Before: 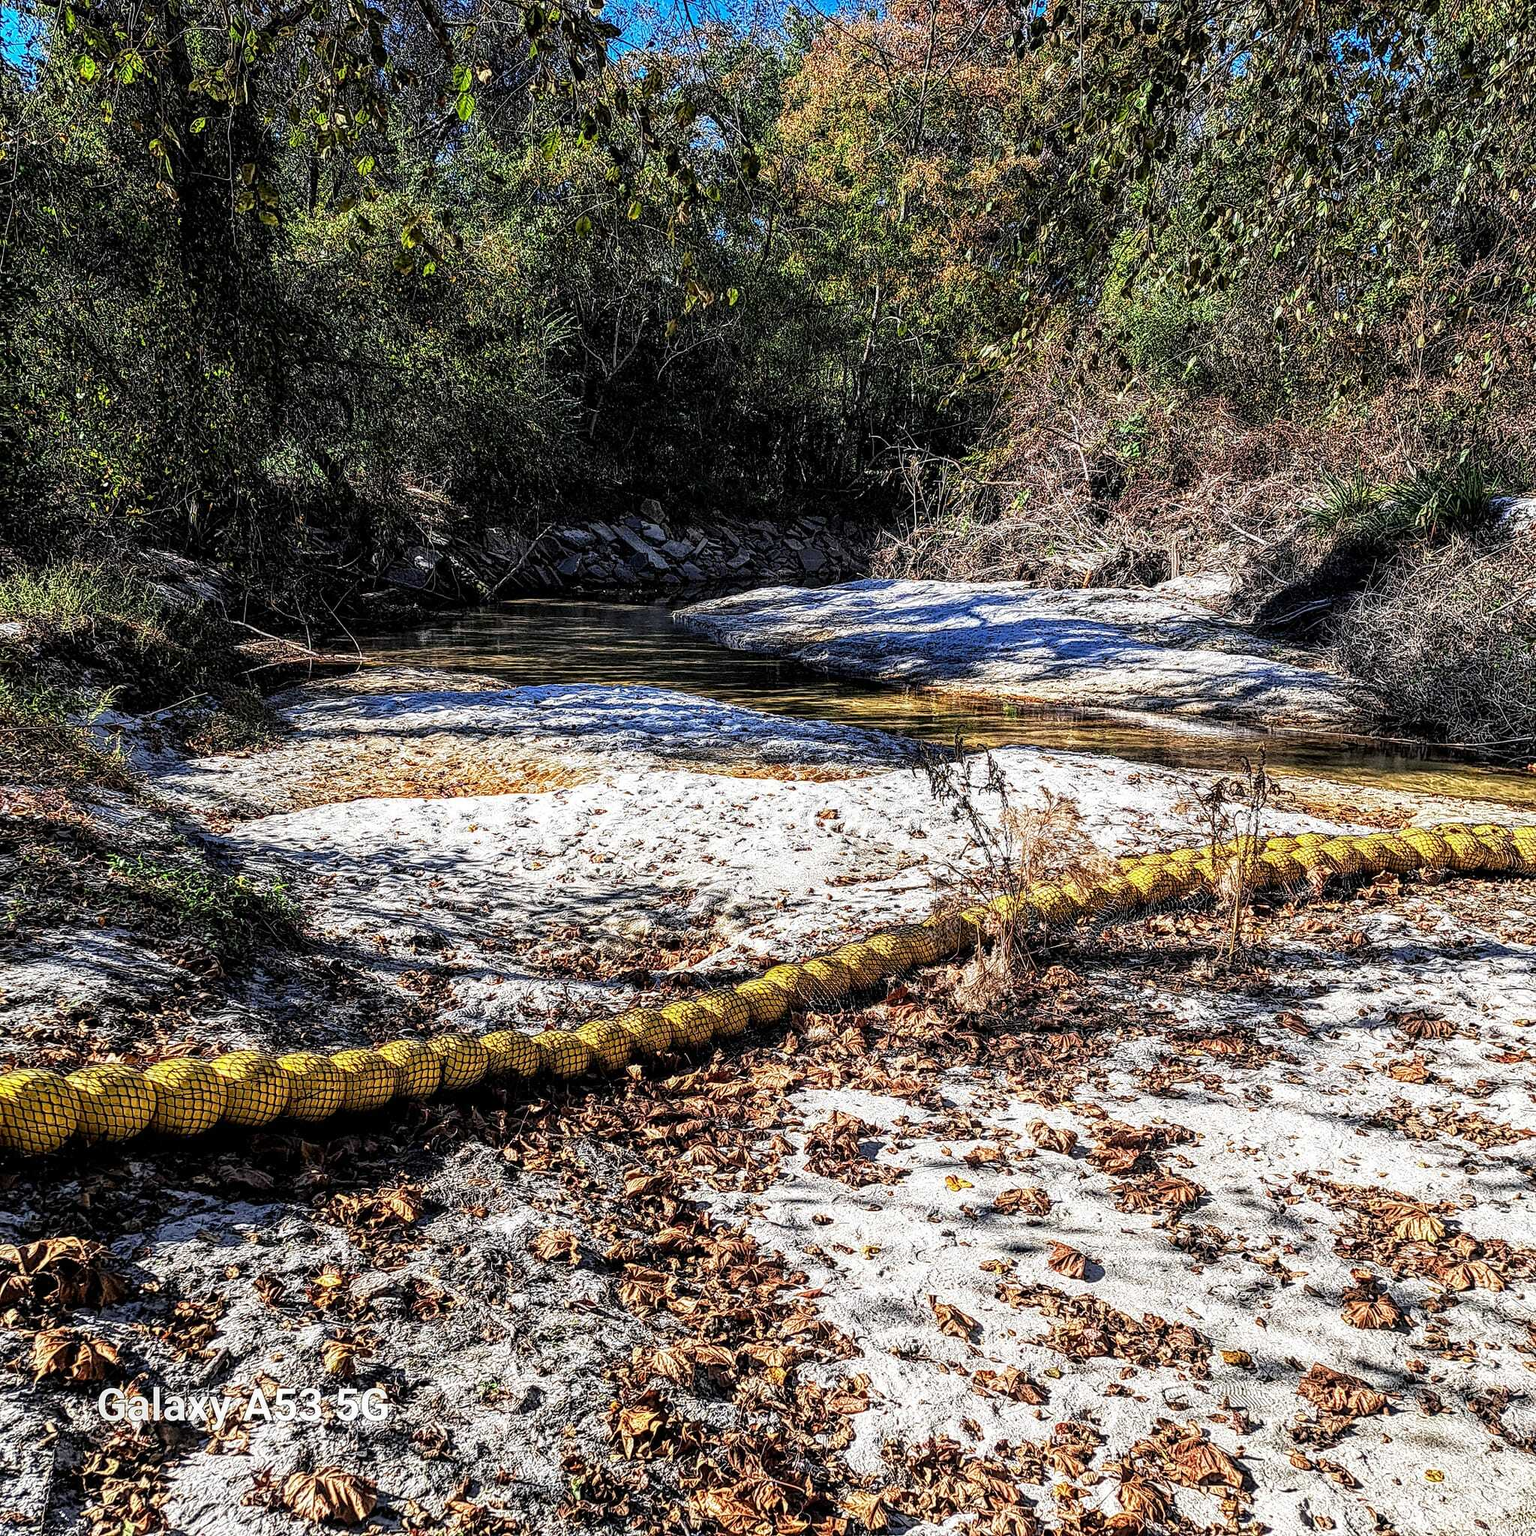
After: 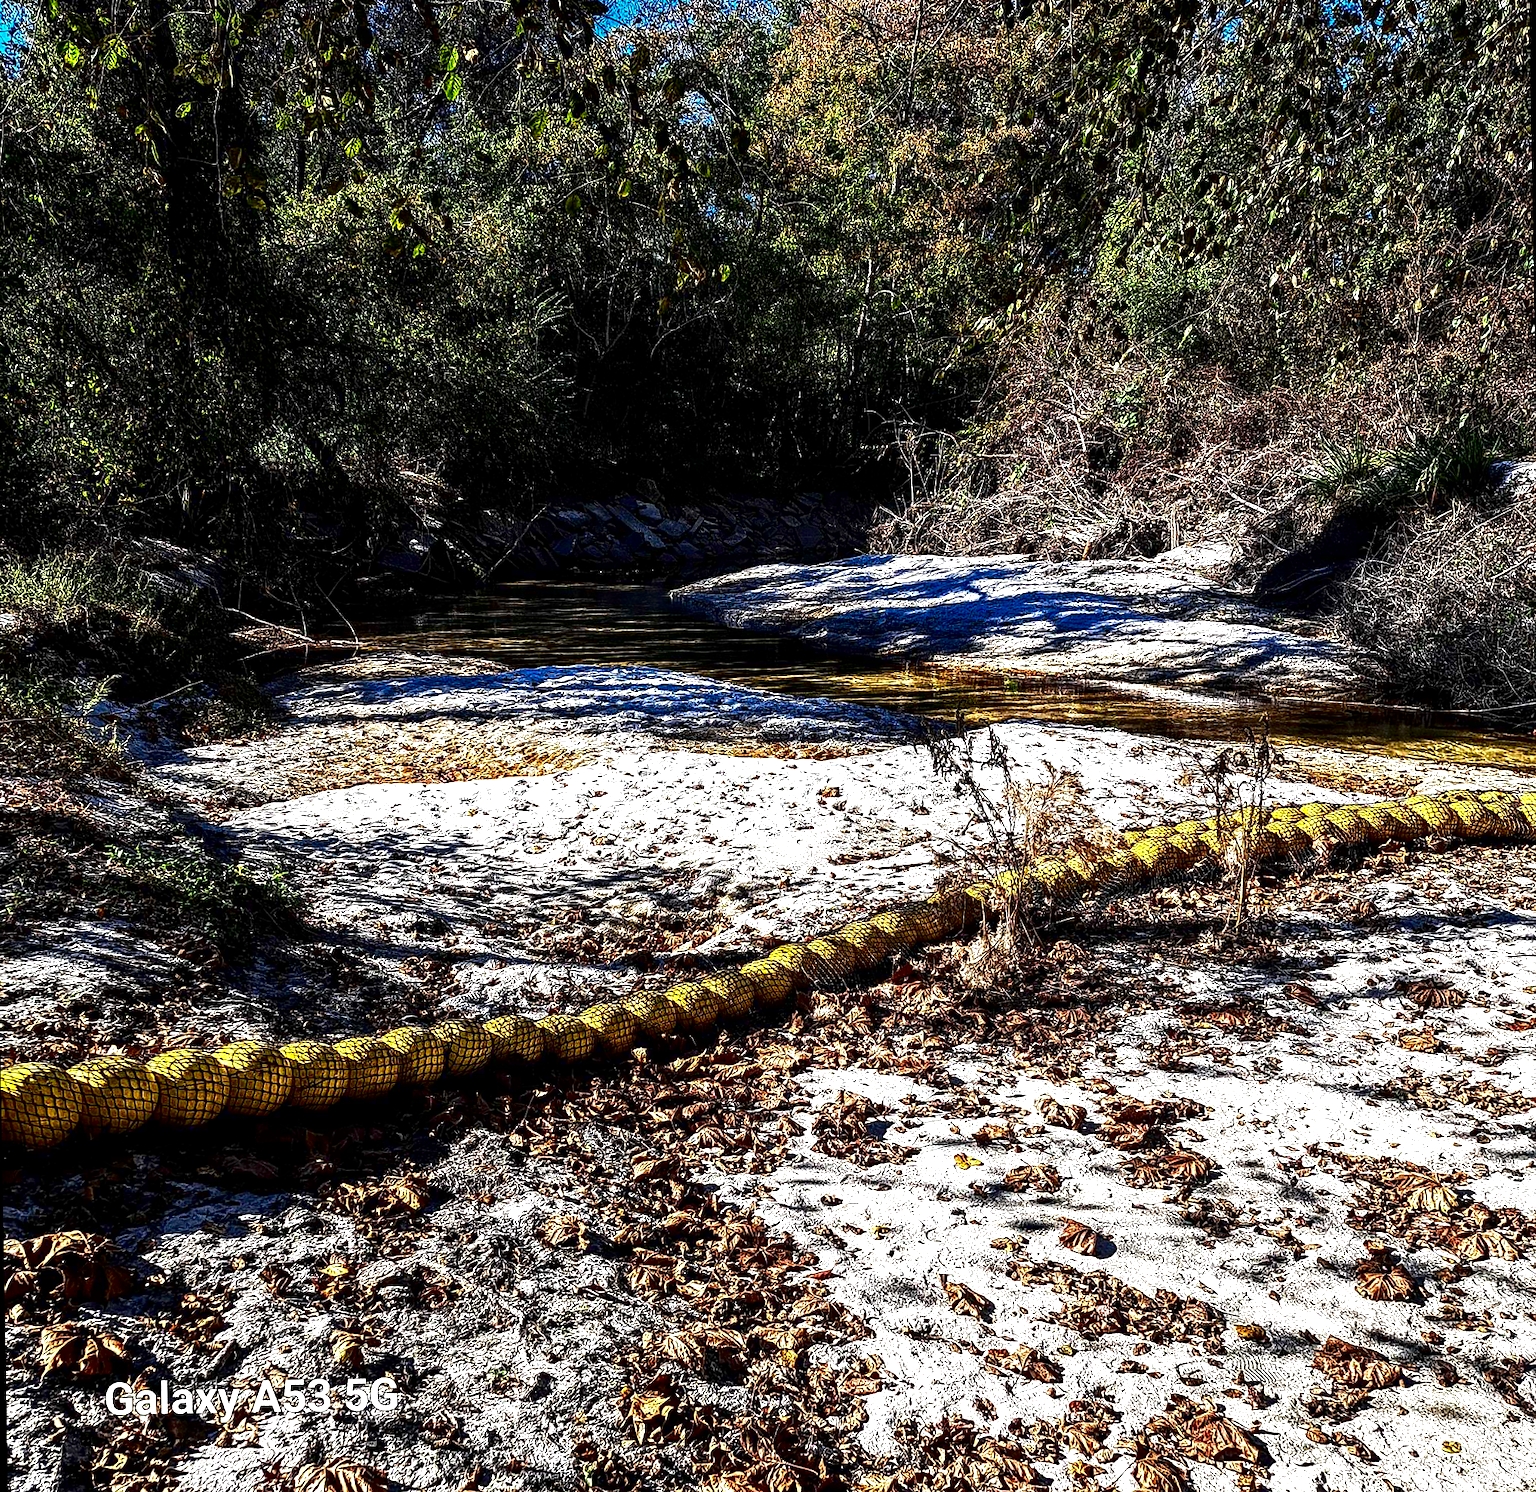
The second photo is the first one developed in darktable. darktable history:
rotate and perspective: rotation -1°, crop left 0.011, crop right 0.989, crop top 0.025, crop bottom 0.975
exposure: exposure 0.507 EV, compensate highlight preservation false
contrast brightness saturation: contrast 0.09, brightness -0.59, saturation 0.17
